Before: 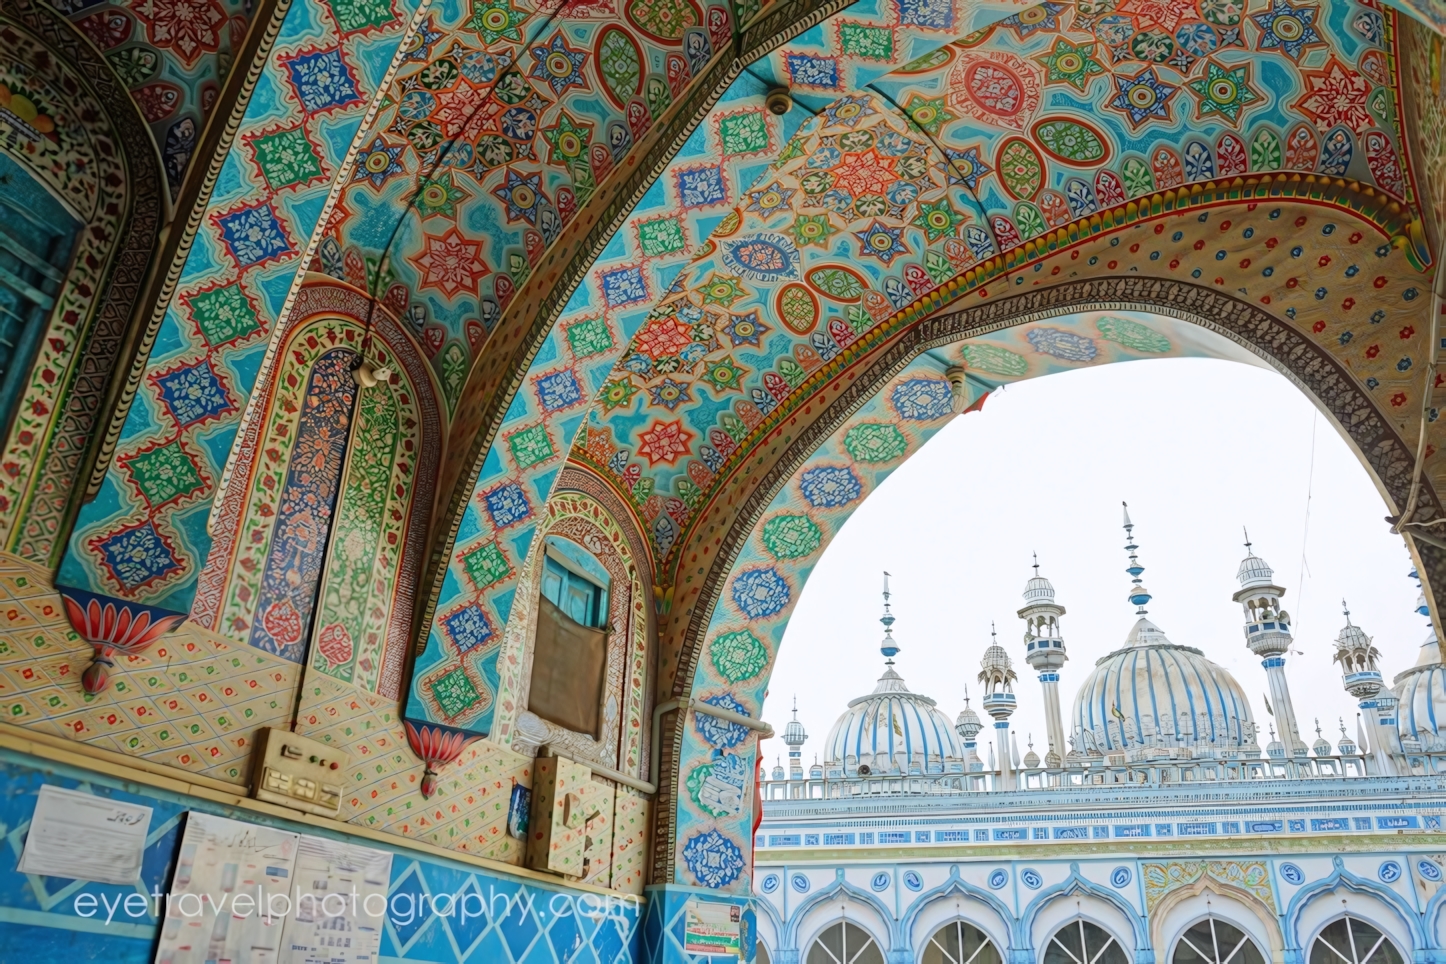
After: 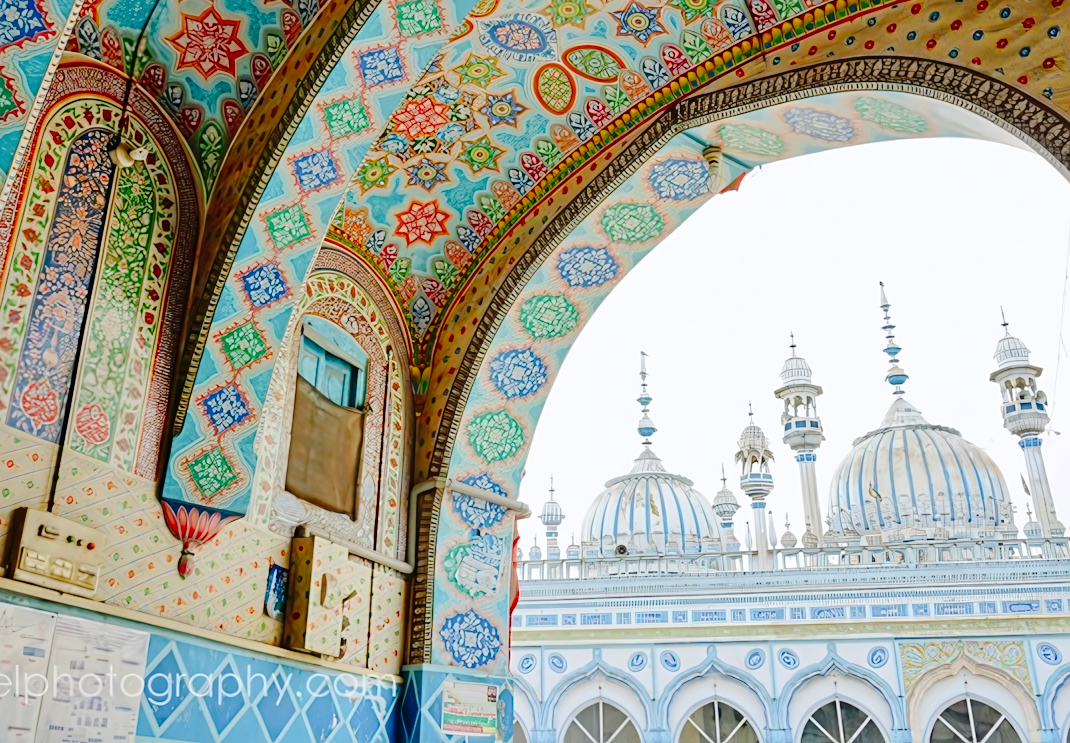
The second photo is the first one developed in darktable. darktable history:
sharpen: amount 0.2
tone curve: curves: ch0 [(0, 0) (0.003, 0.013) (0.011, 0.012) (0.025, 0.011) (0.044, 0.016) (0.069, 0.029) (0.1, 0.045) (0.136, 0.074) (0.177, 0.123) (0.224, 0.207) (0.277, 0.313) (0.335, 0.414) (0.399, 0.509) (0.468, 0.599) (0.543, 0.663) (0.623, 0.728) (0.709, 0.79) (0.801, 0.854) (0.898, 0.925) (1, 1)], preserve colors none
crop: left 16.871%, top 22.857%, right 9.116%
